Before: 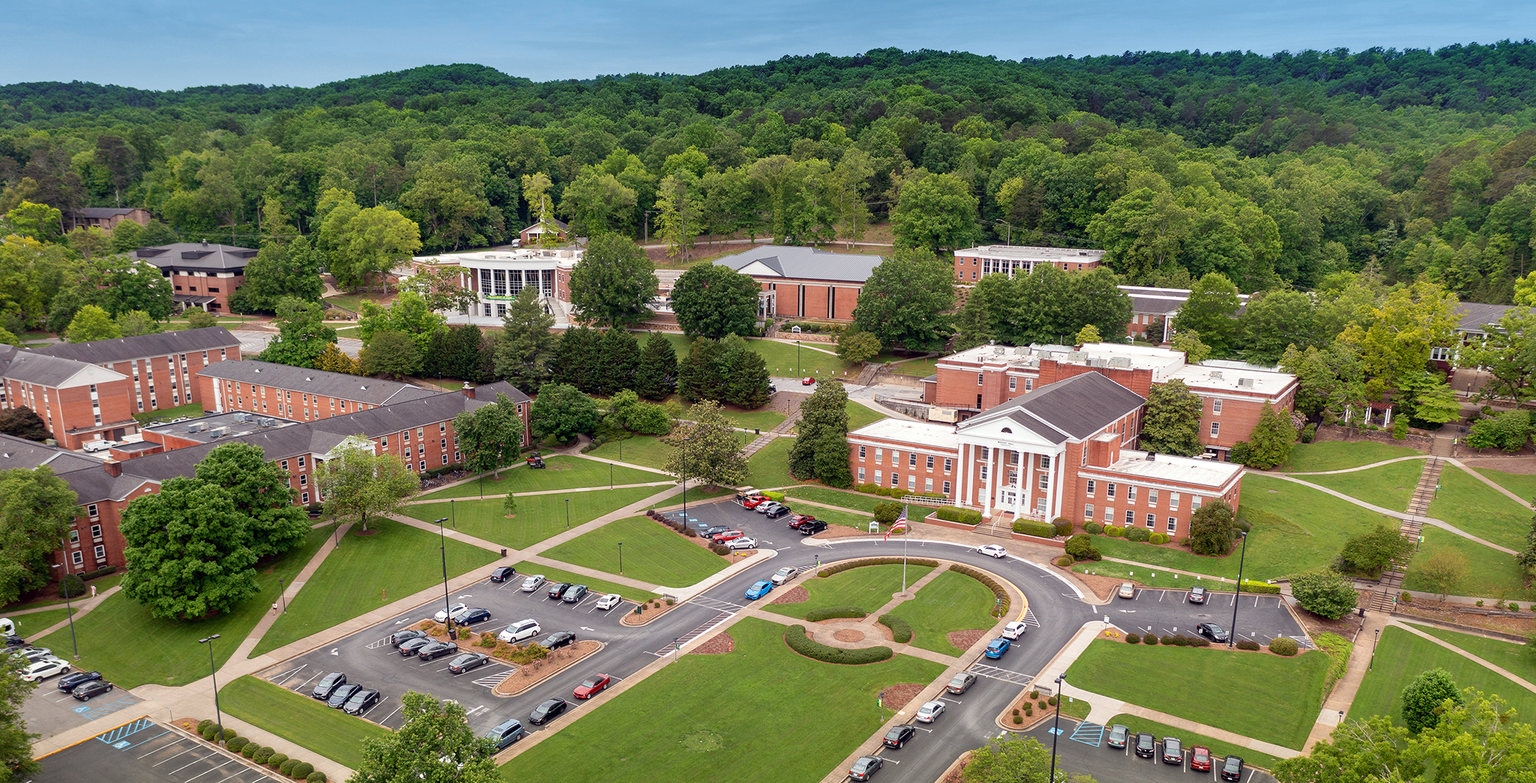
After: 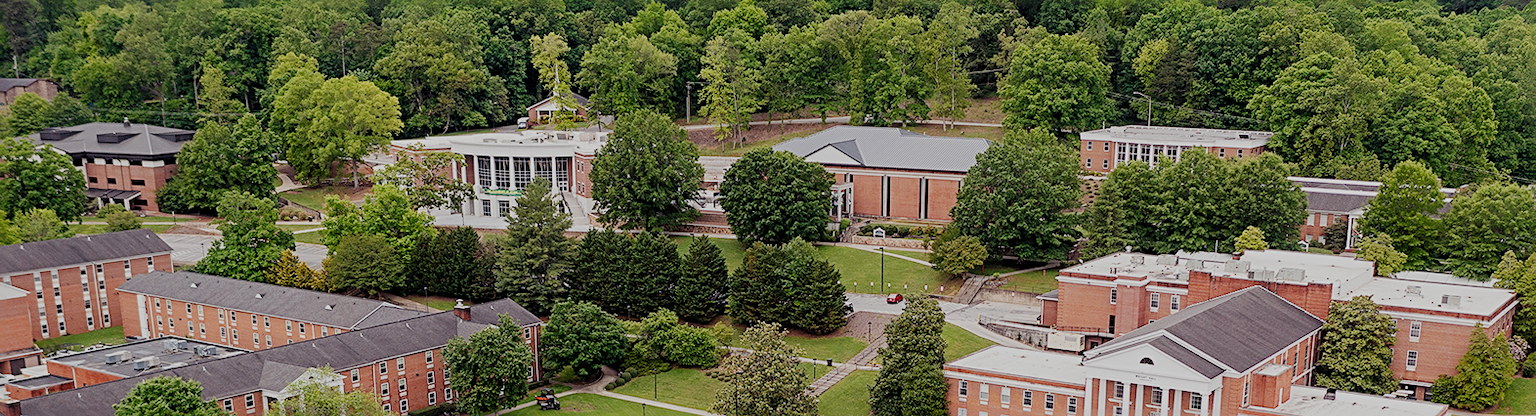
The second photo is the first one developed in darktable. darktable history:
crop: left 6.862%, top 18.744%, right 14.495%, bottom 39.474%
sharpen: radius 2.739
tone equalizer: on, module defaults
filmic rgb: black relative exposure -6.94 EV, white relative exposure 5.65 EV, hardness 2.86, preserve chrominance no, color science v5 (2021), contrast in shadows safe, contrast in highlights safe
